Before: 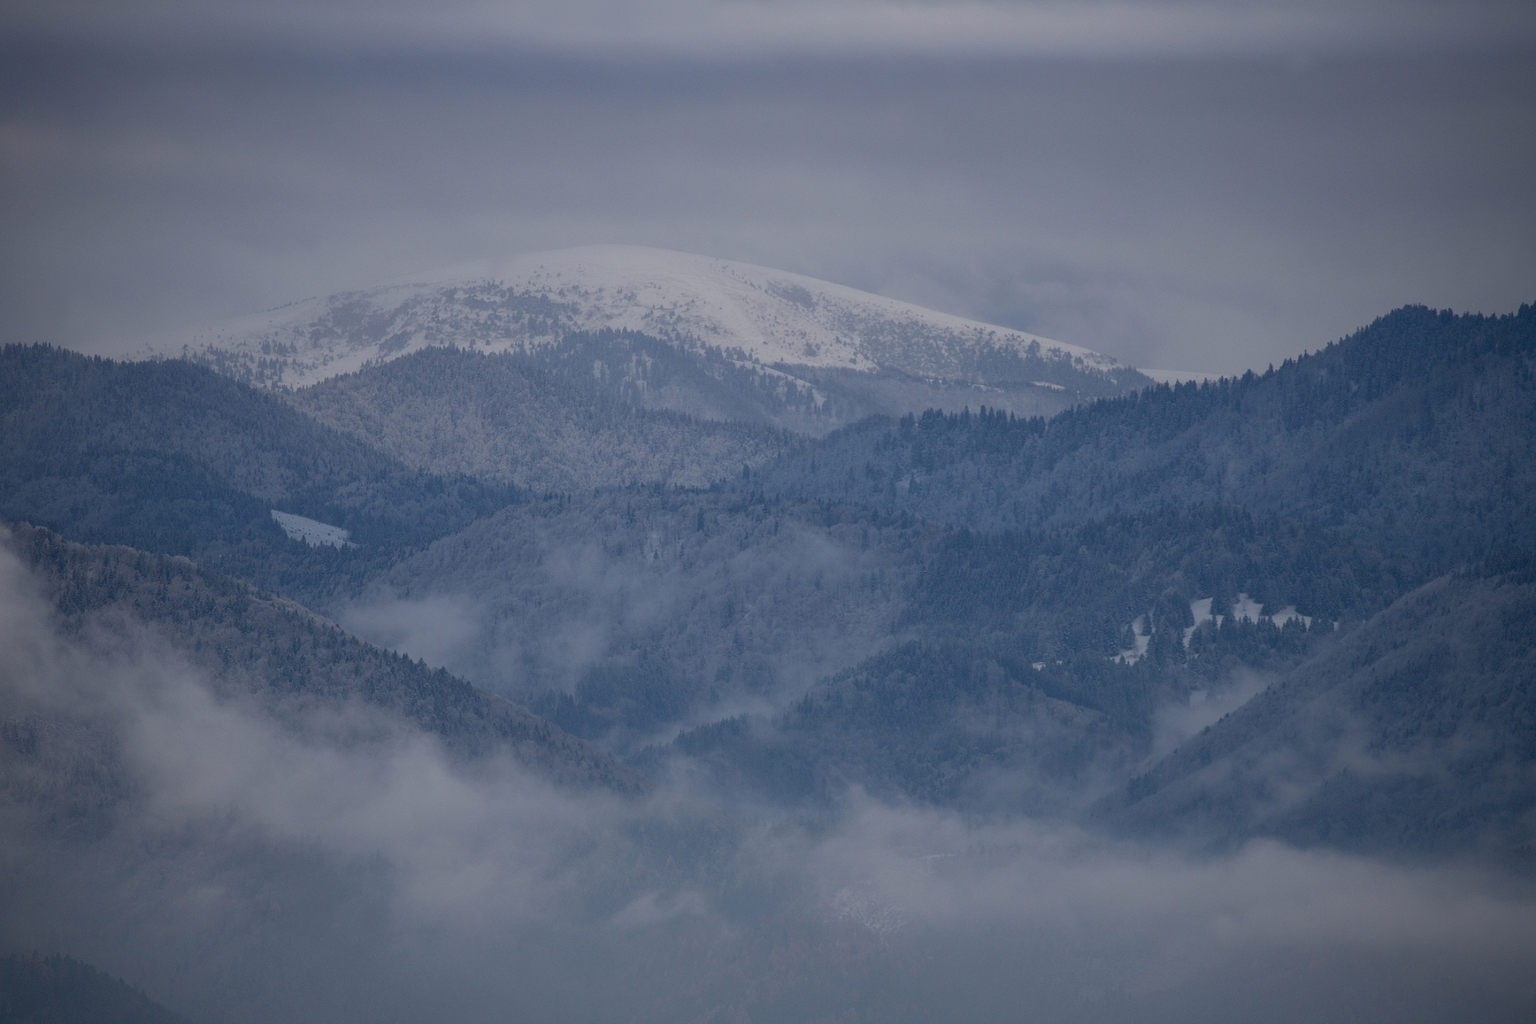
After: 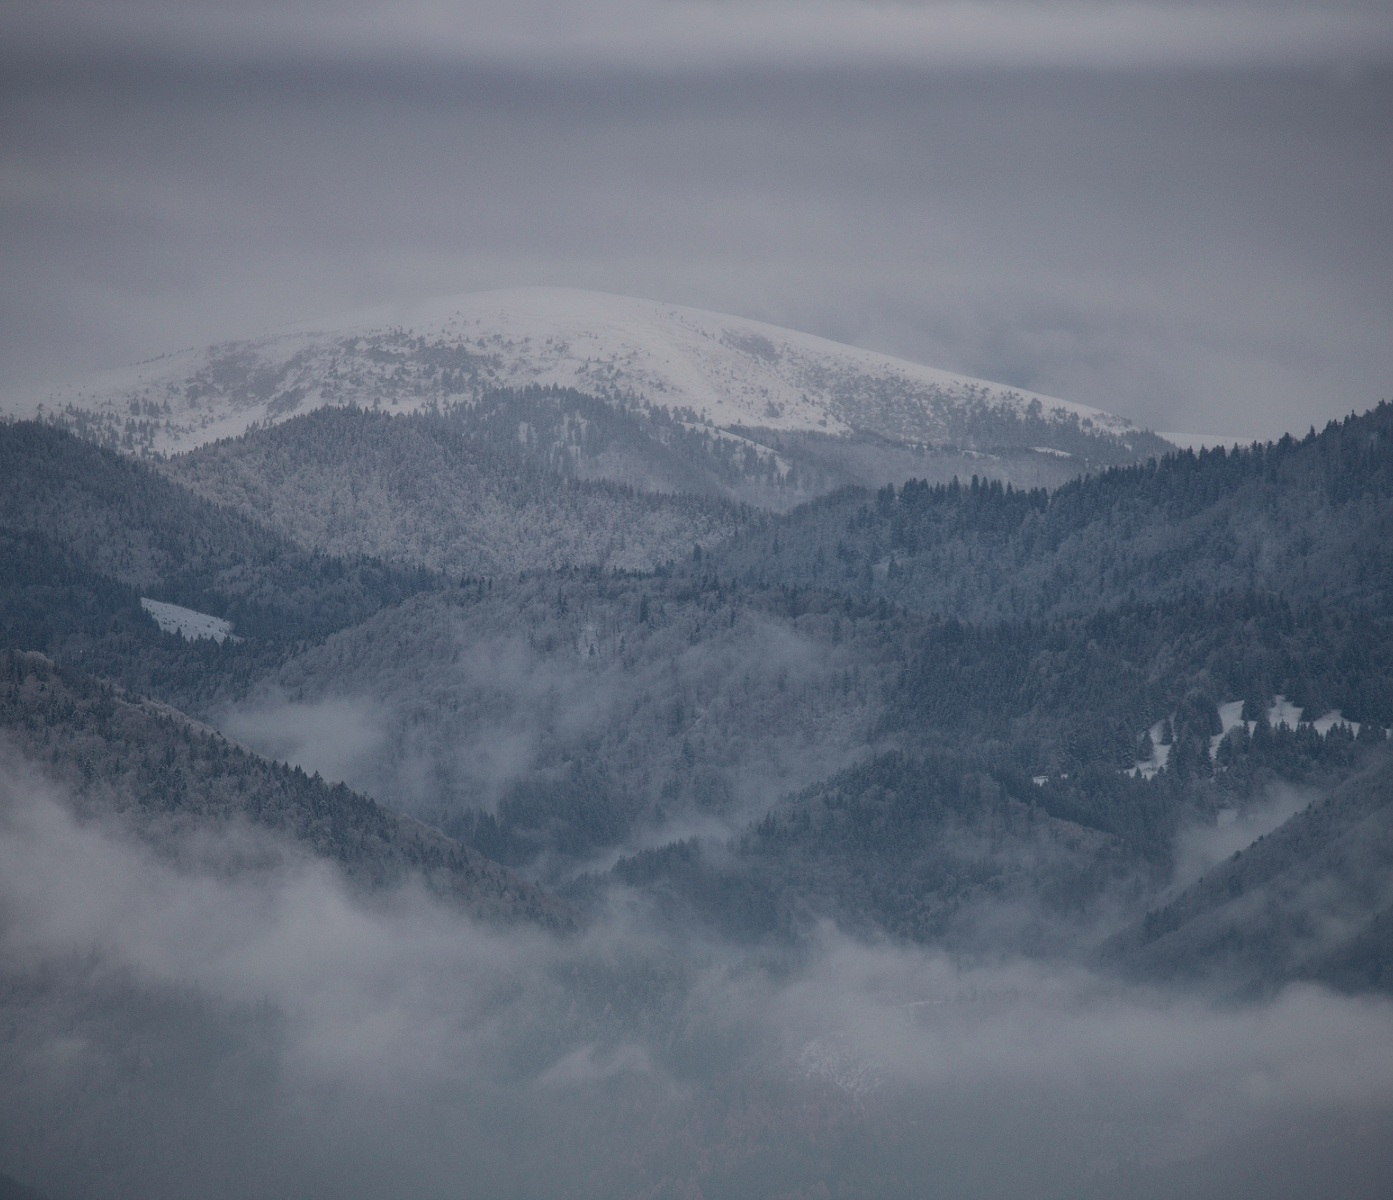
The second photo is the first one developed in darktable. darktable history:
crop: left 9.874%, right 12.685%
tone curve: curves: ch0 [(0, 0.018) (0.036, 0.038) (0.15, 0.131) (0.27, 0.247) (0.528, 0.554) (0.761, 0.761) (1, 0.919)]; ch1 [(0, 0) (0.179, 0.173) (0.322, 0.32) (0.429, 0.431) (0.502, 0.5) (0.519, 0.522) (0.562, 0.588) (0.625, 0.67) (0.711, 0.745) (1, 1)]; ch2 [(0, 0) (0.29, 0.295) (0.404, 0.436) (0.497, 0.499) (0.521, 0.523) (0.561, 0.605) (0.657, 0.655) (0.712, 0.764) (1, 1)], color space Lab, independent channels, preserve colors none
